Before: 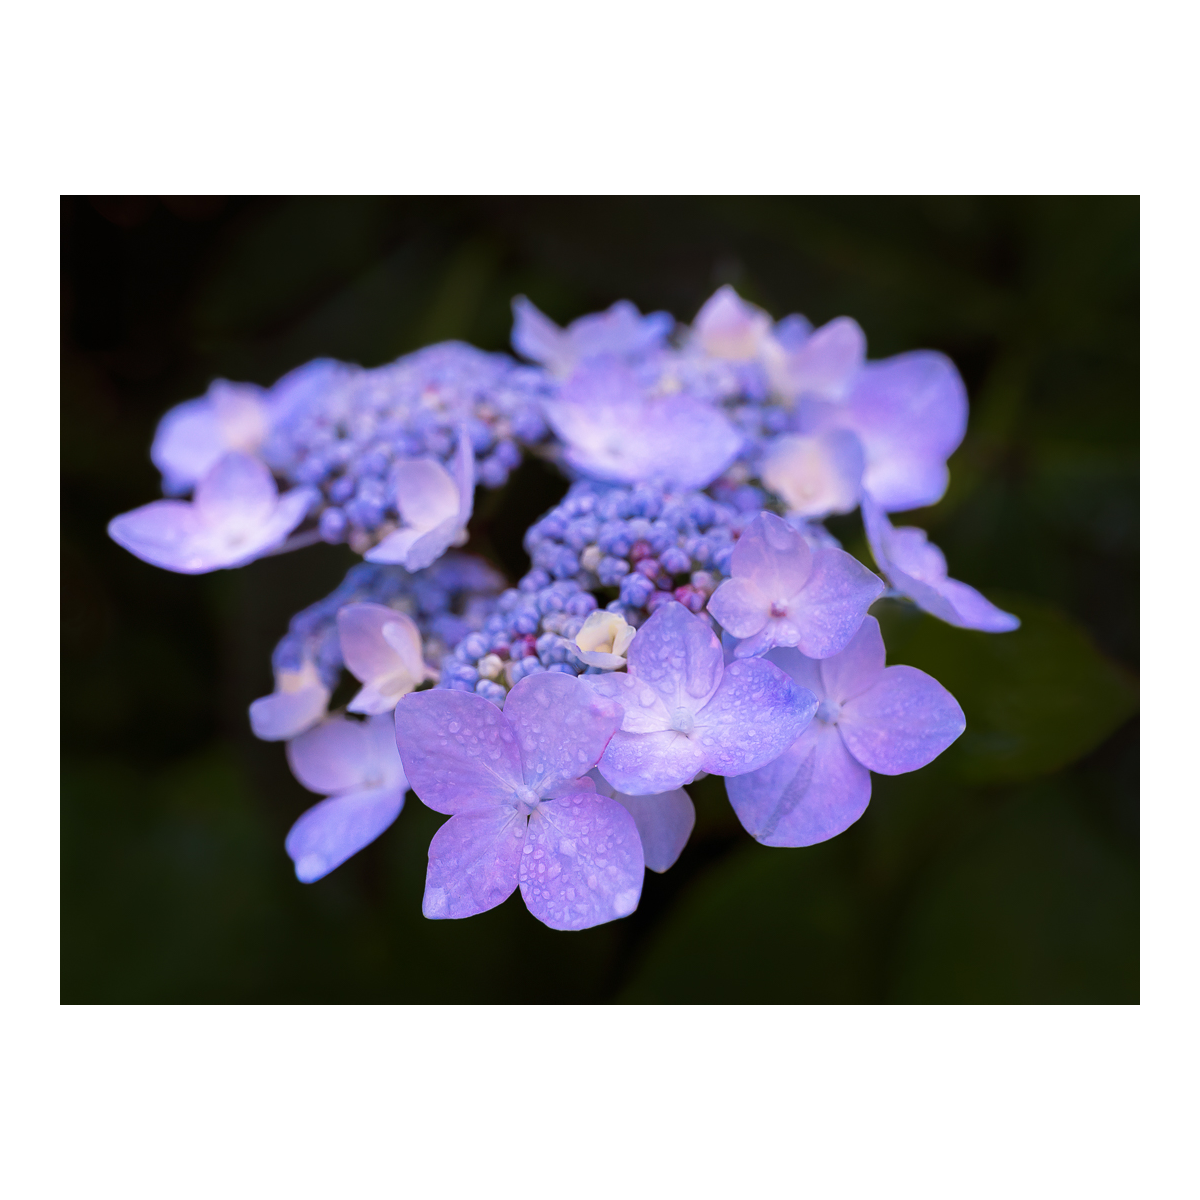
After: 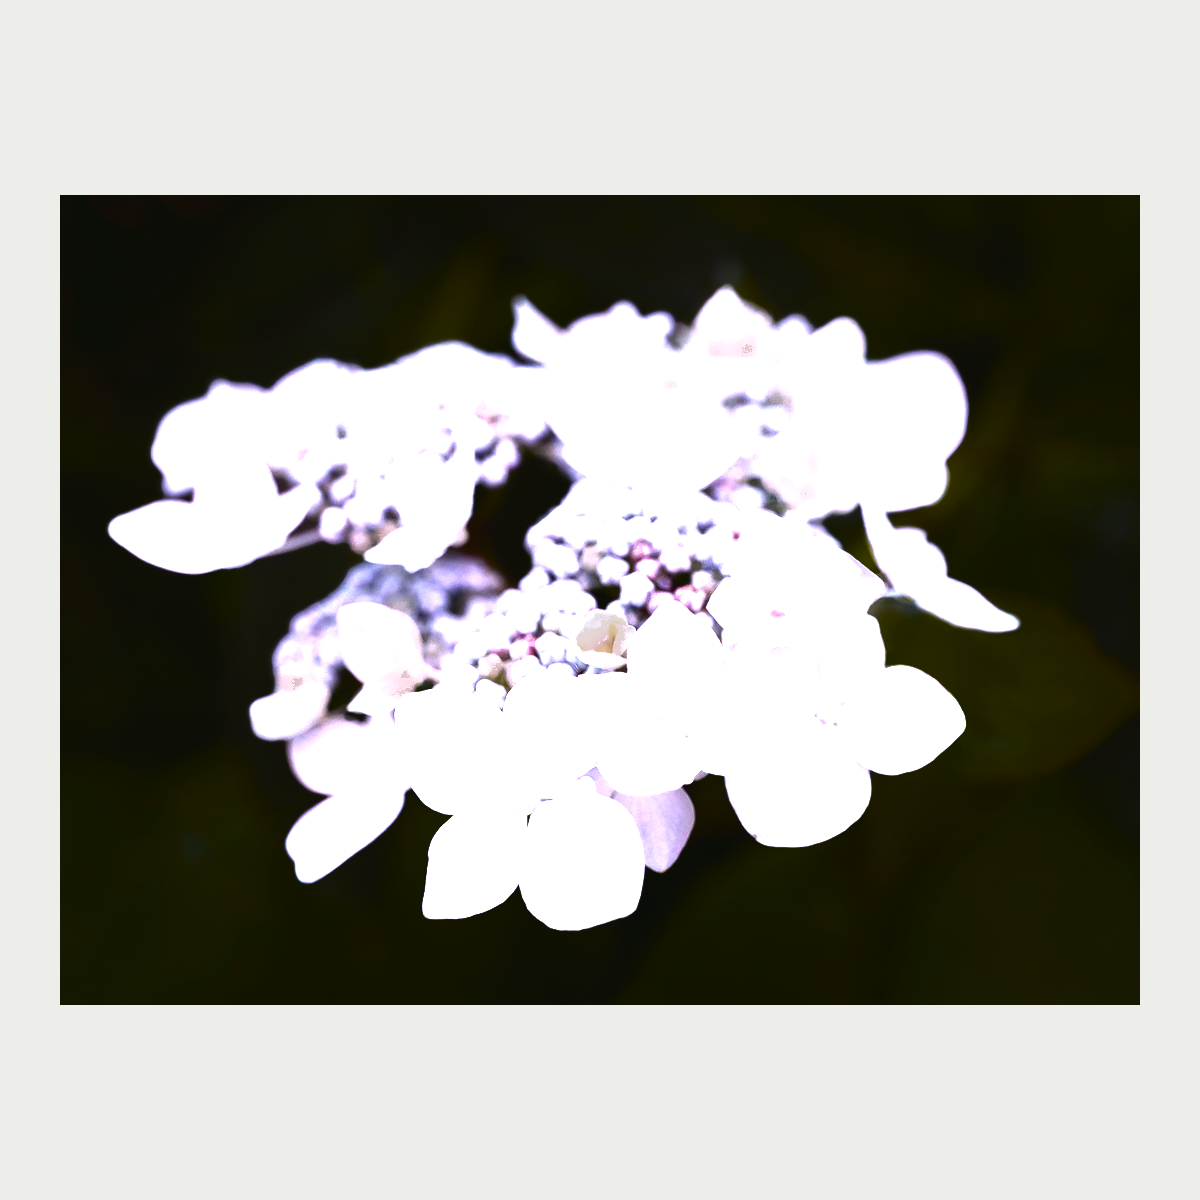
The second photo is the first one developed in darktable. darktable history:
color zones: curves: ch0 [(0.203, 0.433) (0.607, 0.517) (0.697, 0.696) (0.705, 0.897)]
tone curve: curves: ch0 [(0, 0.03) (0.113, 0.087) (0.207, 0.184) (0.515, 0.612) (0.712, 0.793) (1, 0.946)]; ch1 [(0, 0) (0.172, 0.123) (0.317, 0.279) (0.407, 0.401) (0.476, 0.482) (0.505, 0.499) (0.534, 0.534) (0.632, 0.645) (0.726, 0.745) (1, 1)]; ch2 [(0, 0) (0.411, 0.424) (0.476, 0.492) (0.521, 0.524) (0.541, 0.559) (0.65, 0.699) (1, 1)], color space Lab, independent channels, preserve colors none
